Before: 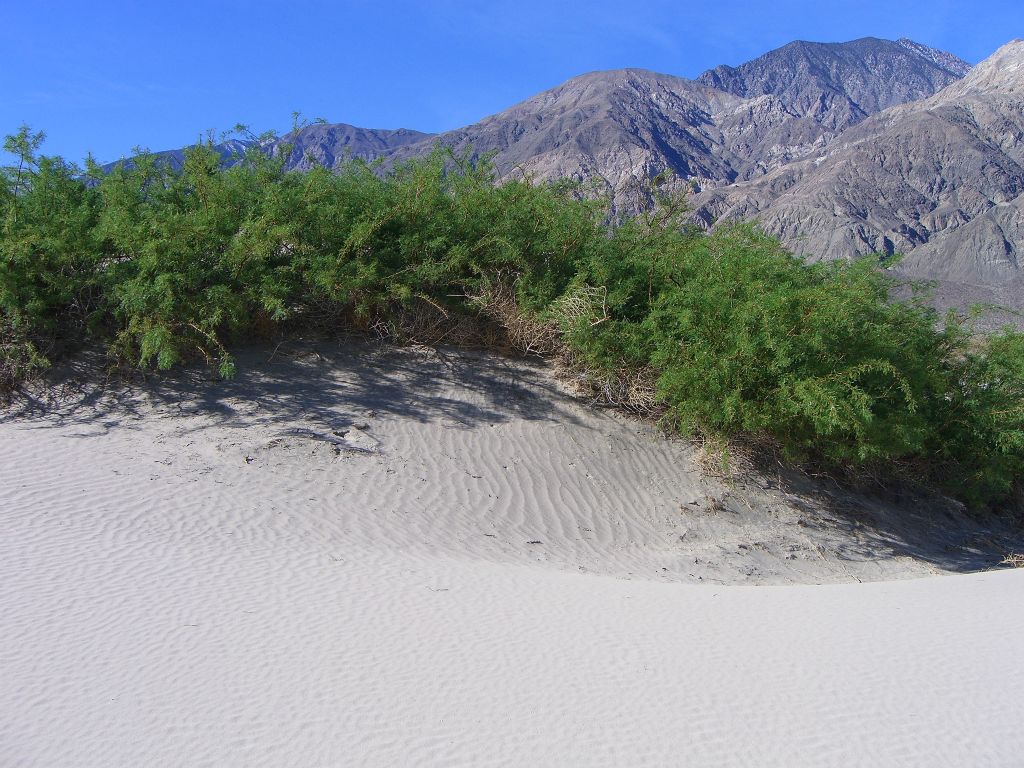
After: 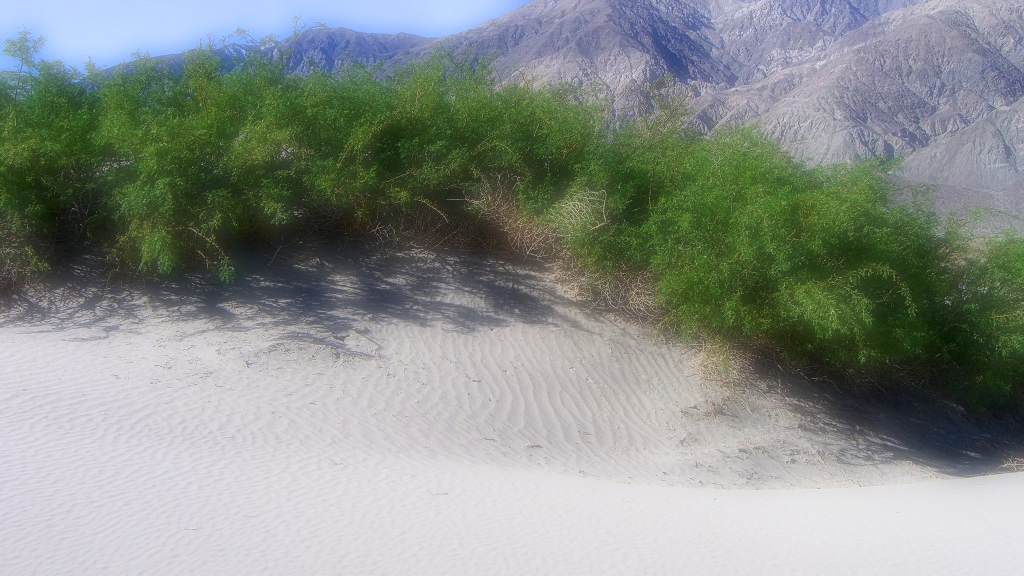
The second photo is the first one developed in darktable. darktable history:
shadows and highlights: low approximation 0.01, soften with gaussian
exposure: exposure -0.153 EV, compensate highlight preservation false
crop and rotate: top 12.5%, bottom 12.5%
local contrast: shadows 94%
contrast brightness saturation: contrast 0.23, brightness 0.1, saturation 0.29
soften: on, module defaults
contrast equalizer: y [[0.5, 0.496, 0.435, 0.435, 0.496, 0.5], [0.5 ×6], [0.5 ×6], [0 ×6], [0 ×6]]
